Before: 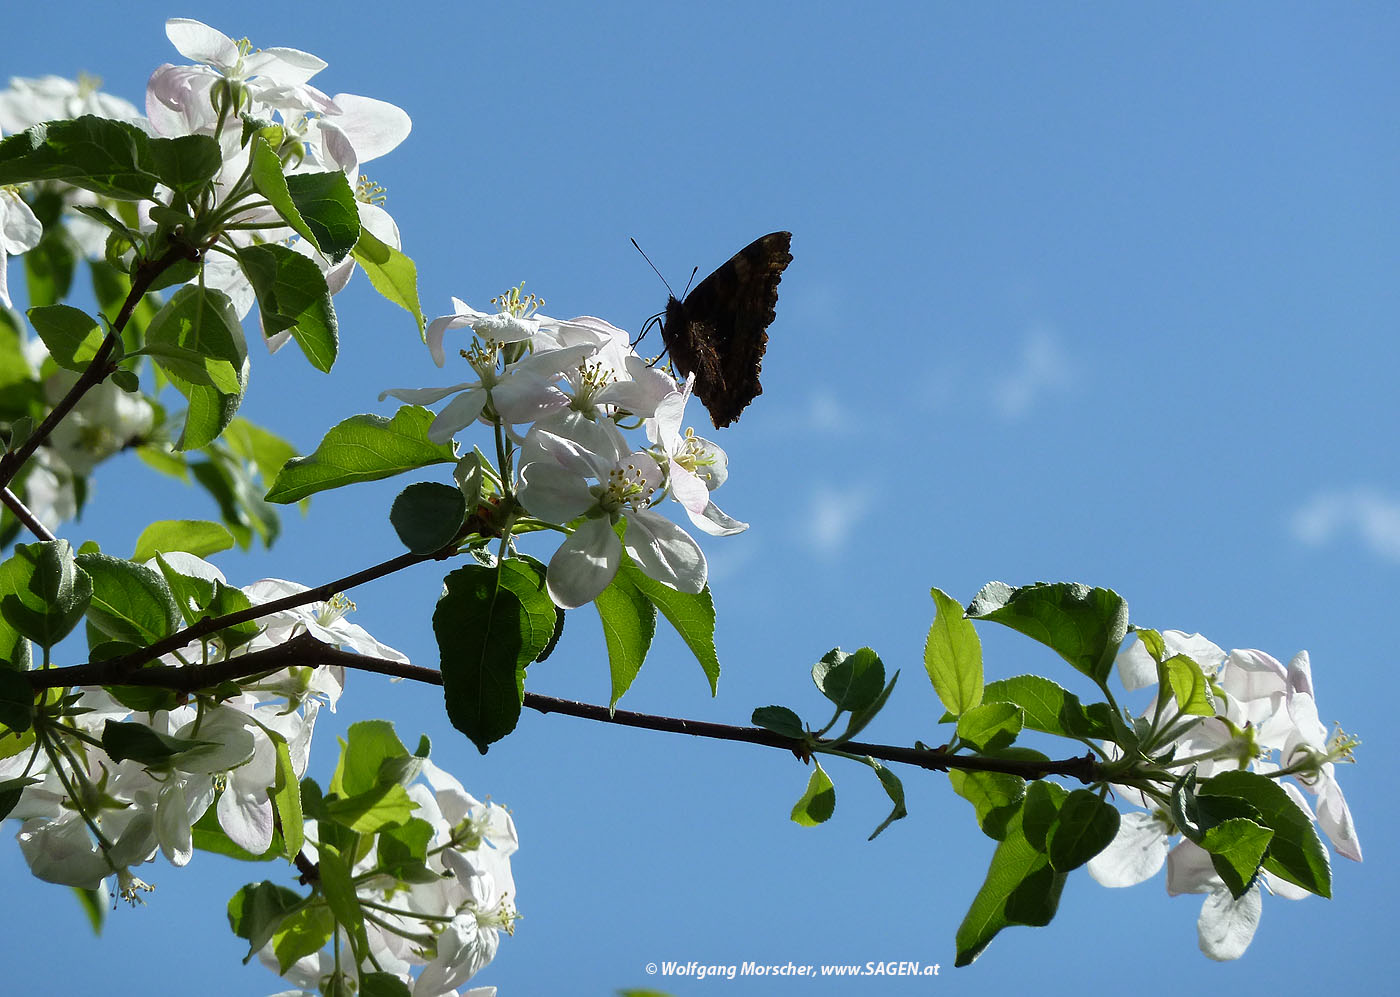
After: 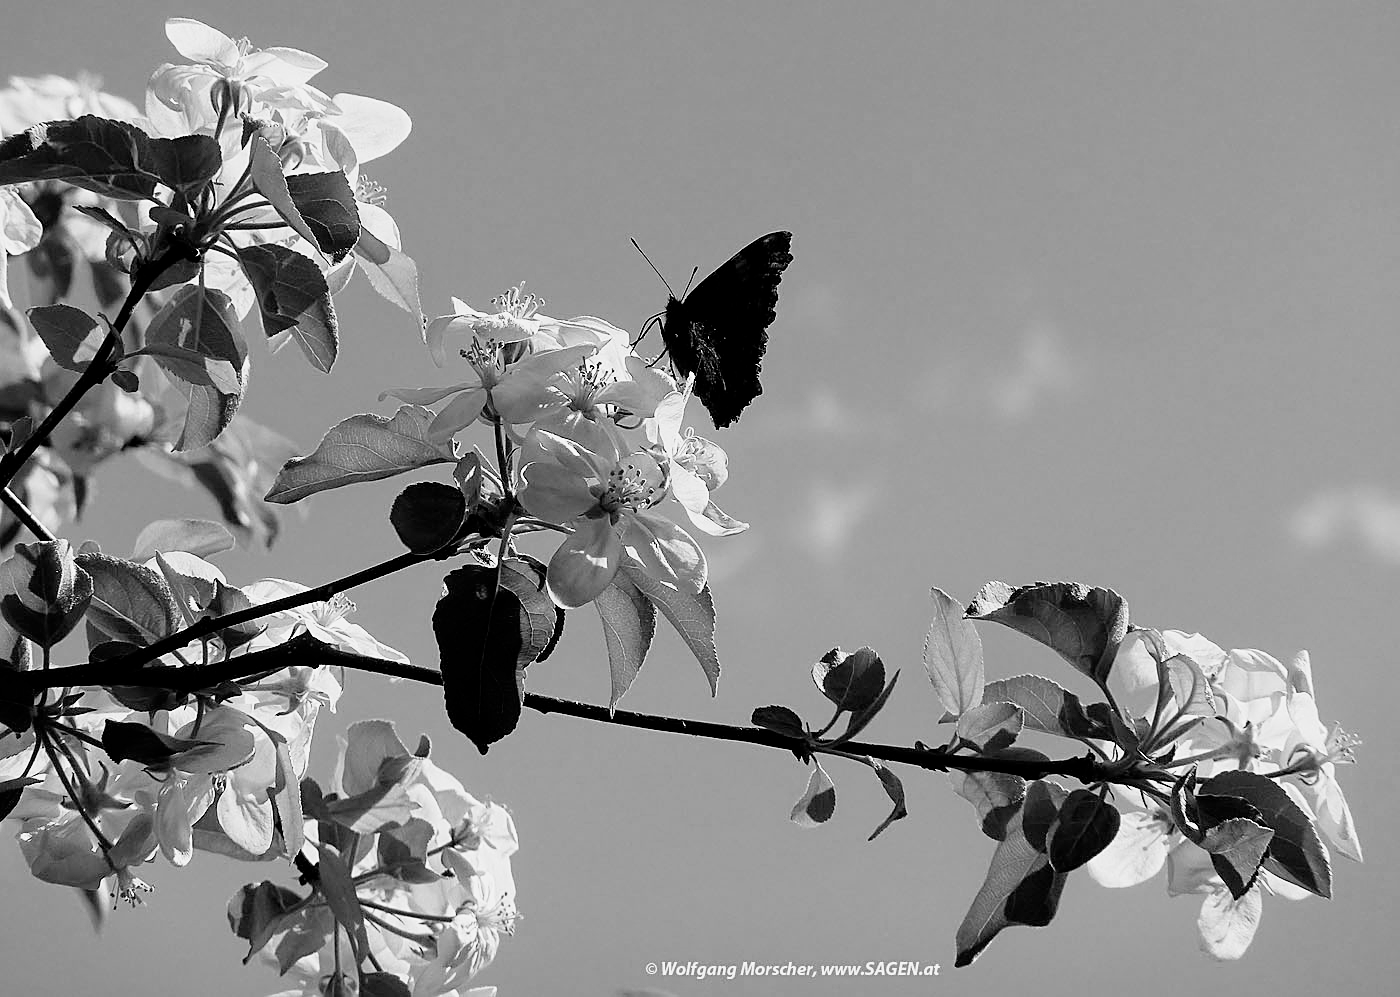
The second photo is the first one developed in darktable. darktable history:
filmic rgb: black relative exposure -7.75 EV, white relative exposure 4.4 EV, threshold 3 EV, target black luminance 0%, hardness 3.76, latitude 50.51%, contrast 1.074, highlights saturation mix 10%, shadows ↔ highlights balance -0.22%, color science v4 (2020), enable highlight reconstruction true
monochrome: a 16.01, b -2.65, highlights 0.52
exposure: black level correction 0, exposure 0.5 EV, compensate exposure bias true, compensate highlight preservation false
sharpen: on, module defaults
